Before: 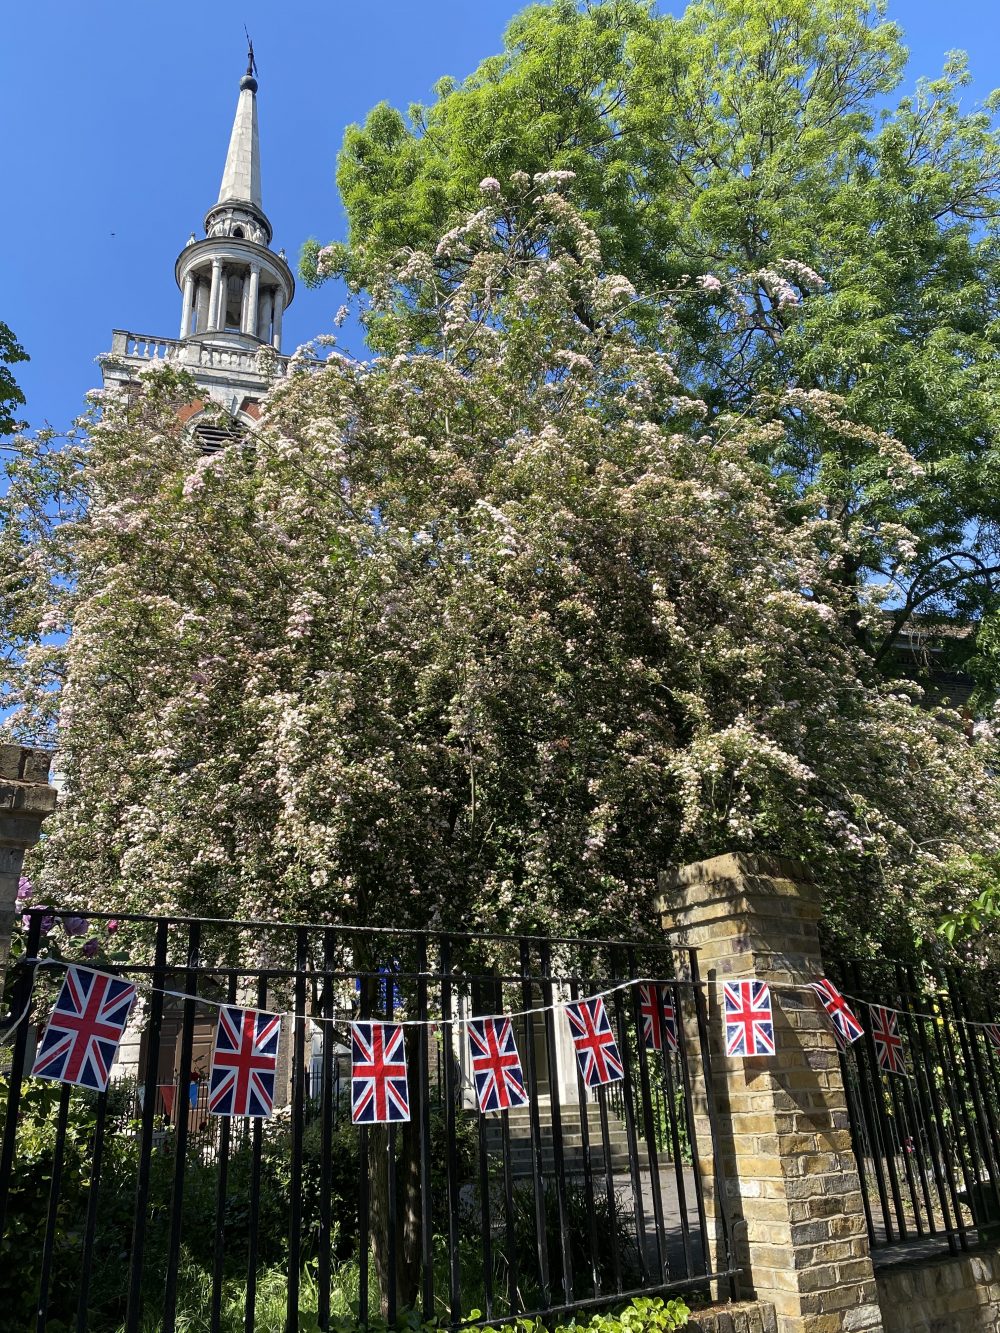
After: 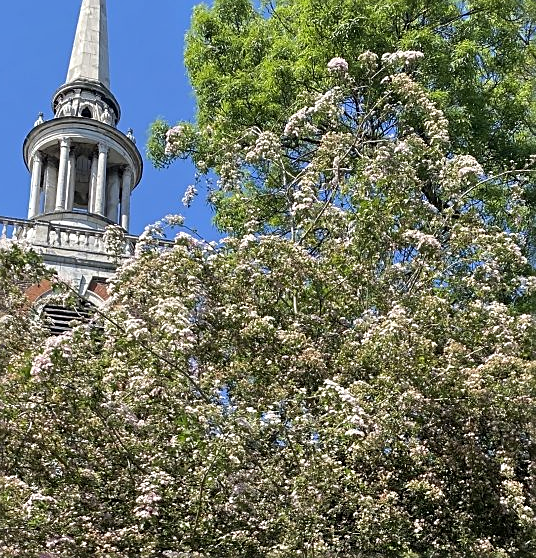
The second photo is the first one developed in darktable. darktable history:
shadows and highlights: radius 105.86, shadows 40.86, highlights -72.35, low approximation 0.01, soften with gaussian
sharpen: on, module defaults
crop: left 15.263%, top 9.064%, right 31.05%, bottom 49.021%
